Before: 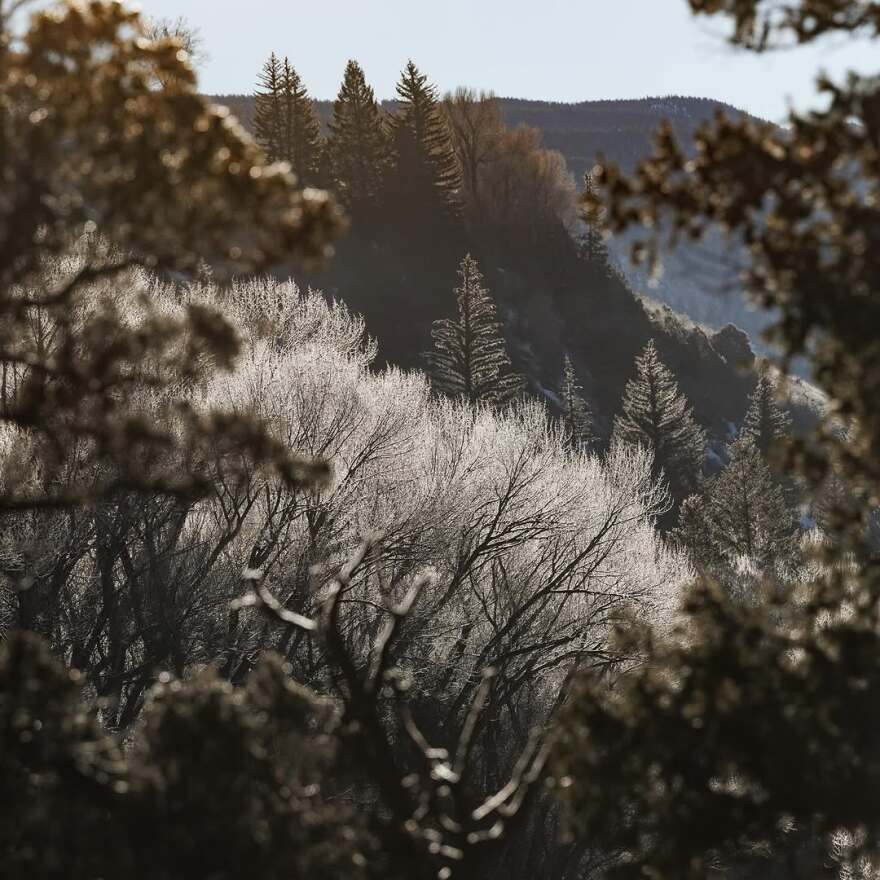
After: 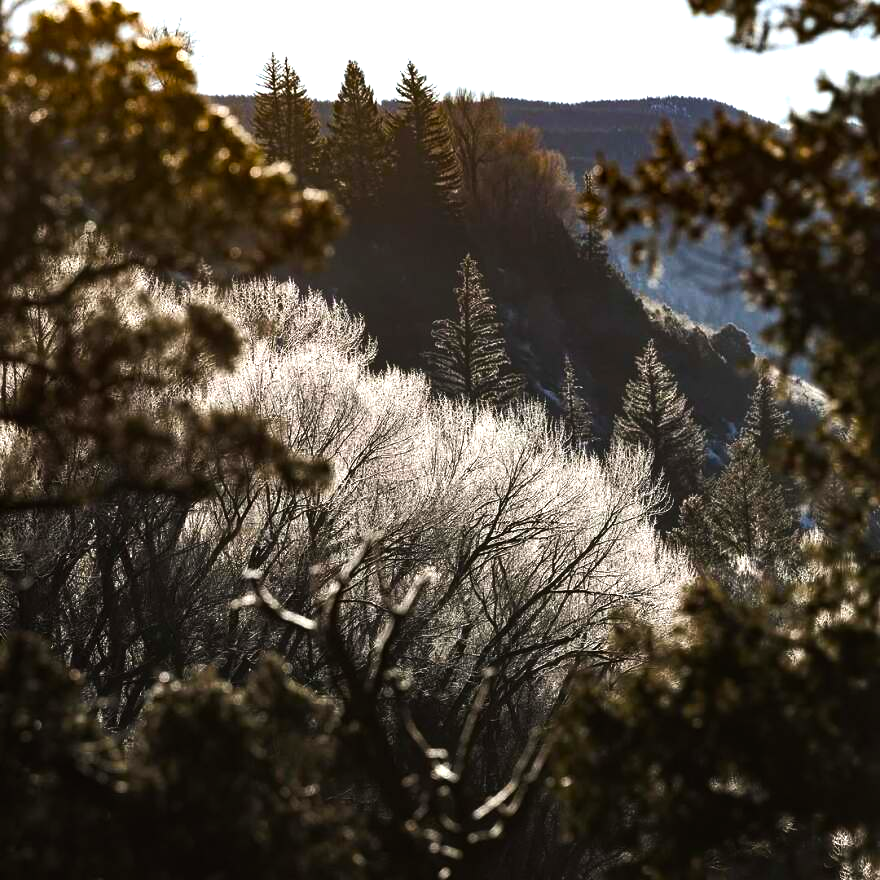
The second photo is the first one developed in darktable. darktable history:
color balance rgb: linear chroma grading › global chroma 16.62%, perceptual saturation grading › highlights -8.63%, perceptual saturation grading › mid-tones 18.66%, perceptual saturation grading › shadows 28.49%, perceptual brilliance grading › highlights 14.22%, perceptual brilliance grading › shadows -18.96%, global vibrance 27.71%
tone equalizer: -8 EV -0.417 EV, -7 EV -0.389 EV, -6 EV -0.333 EV, -5 EV -0.222 EV, -3 EV 0.222 EV, -2 EV 0.333 EV, -1 EV 0.389 EV, +0 EV 0.417 EV, edges refinement/feathering 500, mask exposure compensation -1.57 EV, preserve details no
